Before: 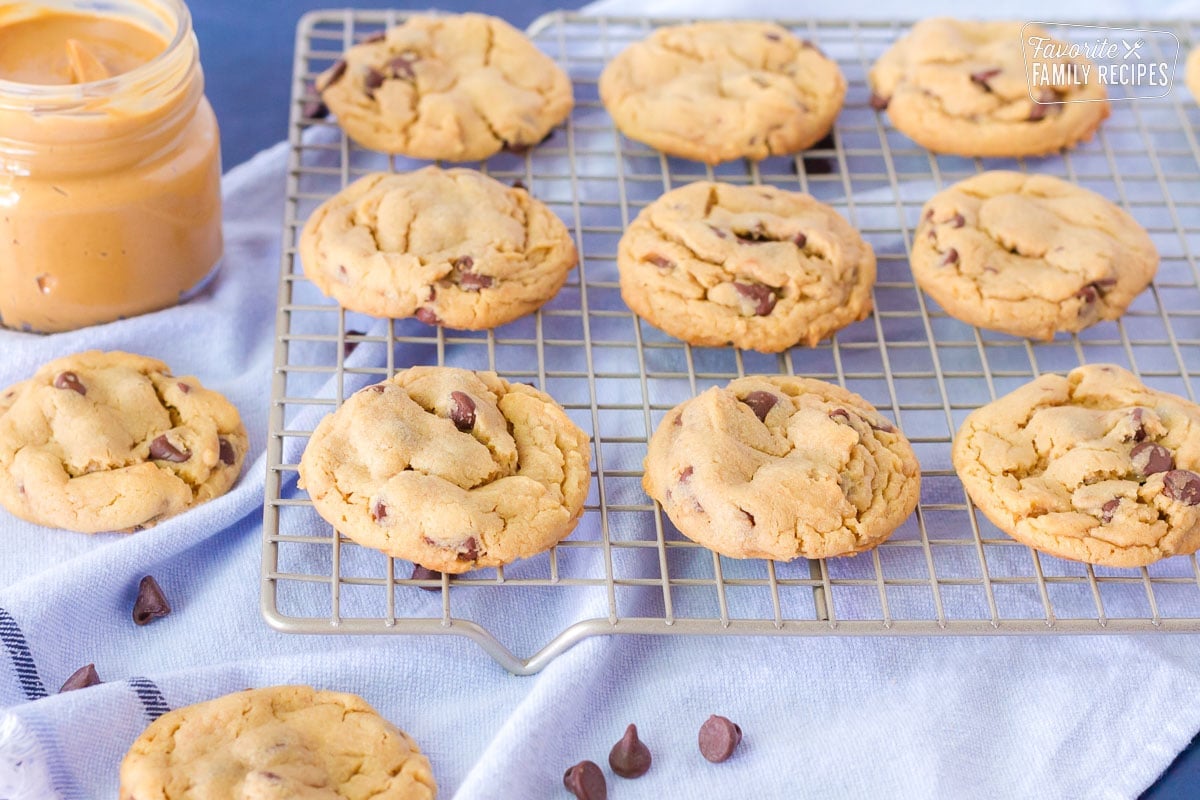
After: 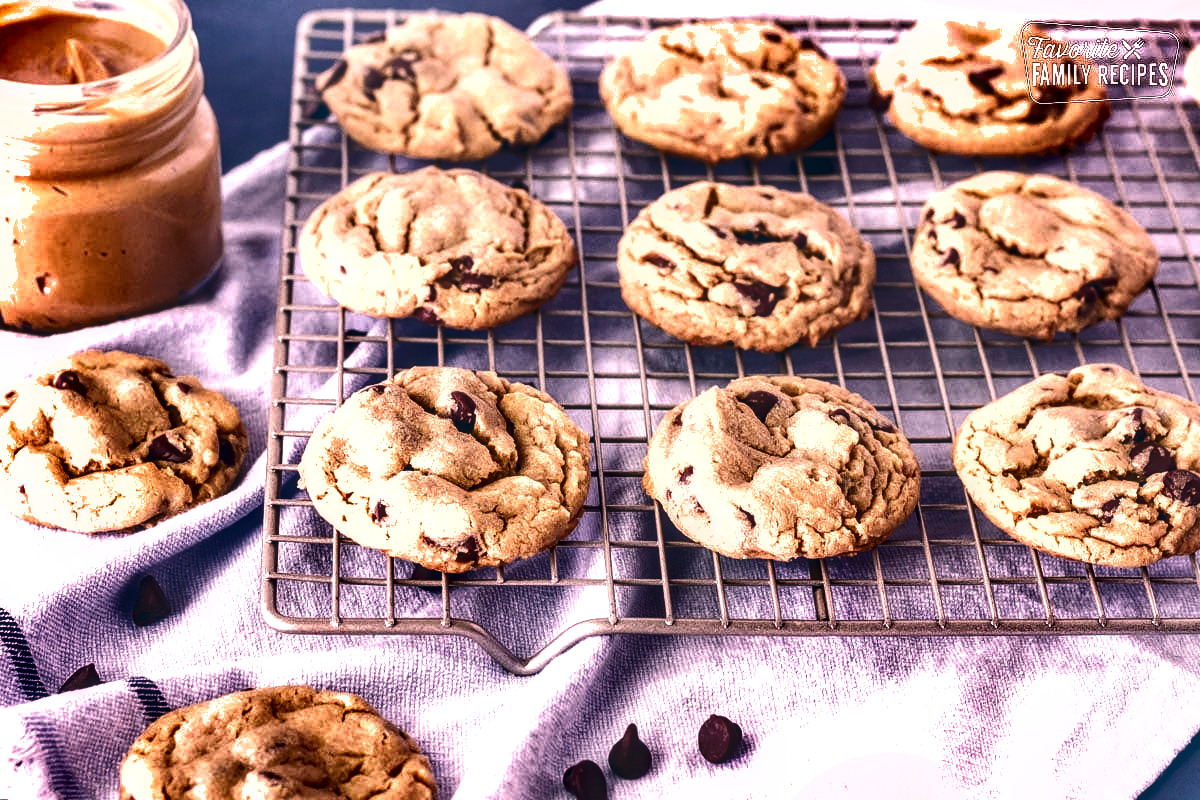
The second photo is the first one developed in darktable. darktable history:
local contrast: detail 142%
shadows and highlights: shadows 24.5, highlights -78.15, soften with gaussian
basic adjustments: exposure 0.32 EV, highlight compression 1, contrast 0.15, saturation -0.26, vibrance -0.34
color balance: lift [1.006, 0.985, 1.002, 1.015], gamma [1, 0.953, 1.008, 1.047], gain [1.076, 1.13, 1.004, 0.87]
tone curve: curves: ch0 [(0, 0.142) (0.384, 0.314) (0.752, 0.711) (0.991, 0.95)]; ch1 [(0.006, 0.129) (0.346, 0.384) (1, 1)]; ch2 [(0.003, 0.057) (0.261, 0.248) (1, 1)], color space Lab, independent channels
